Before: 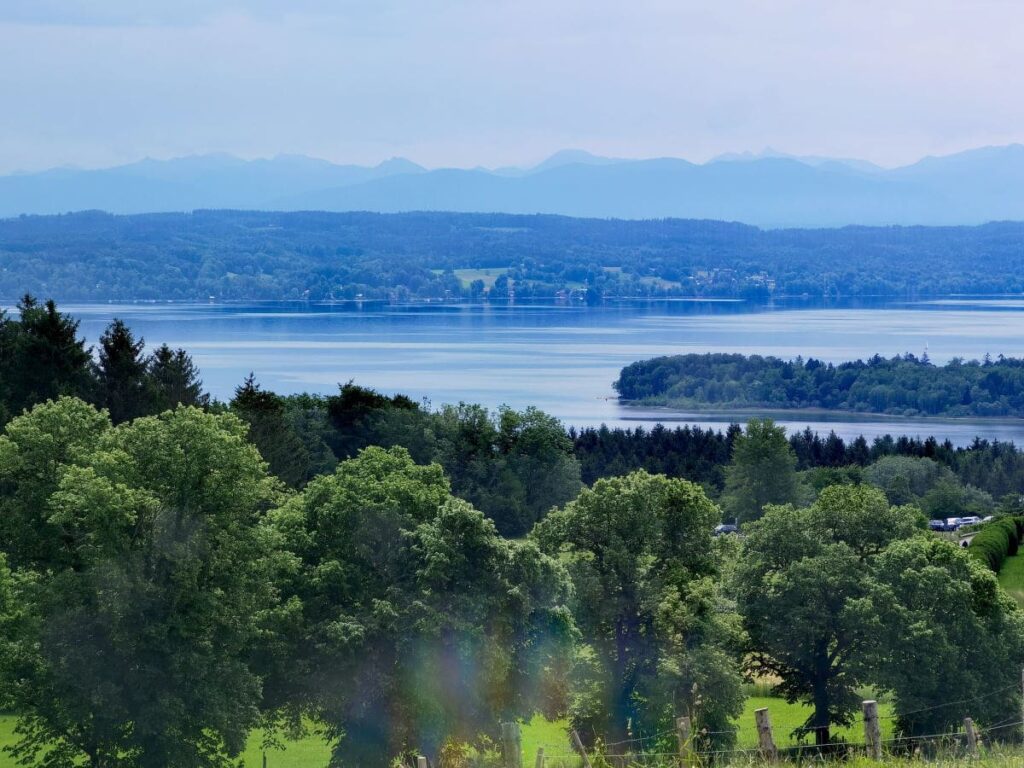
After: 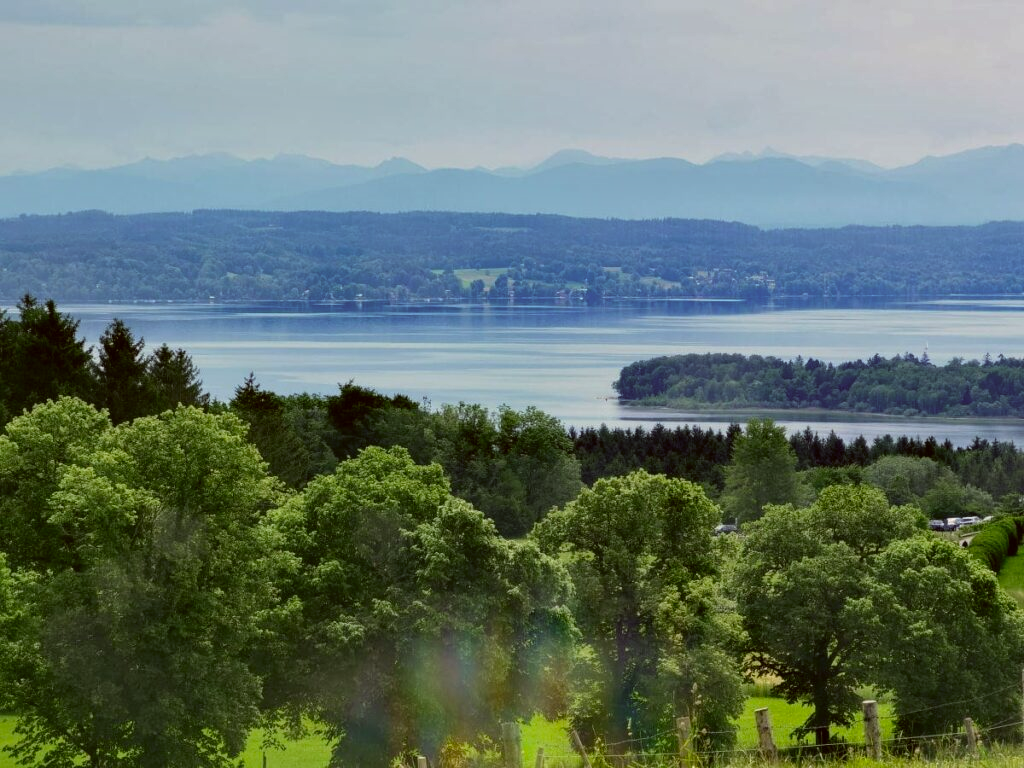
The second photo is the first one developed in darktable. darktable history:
shadows and highlights: shadows 43.71, white point adjustment -1.46, soften with gaussian
color correction: highlights a* -1.43, highlights b* 10.12, shadows a* 0.395, shadows b* 19.35
